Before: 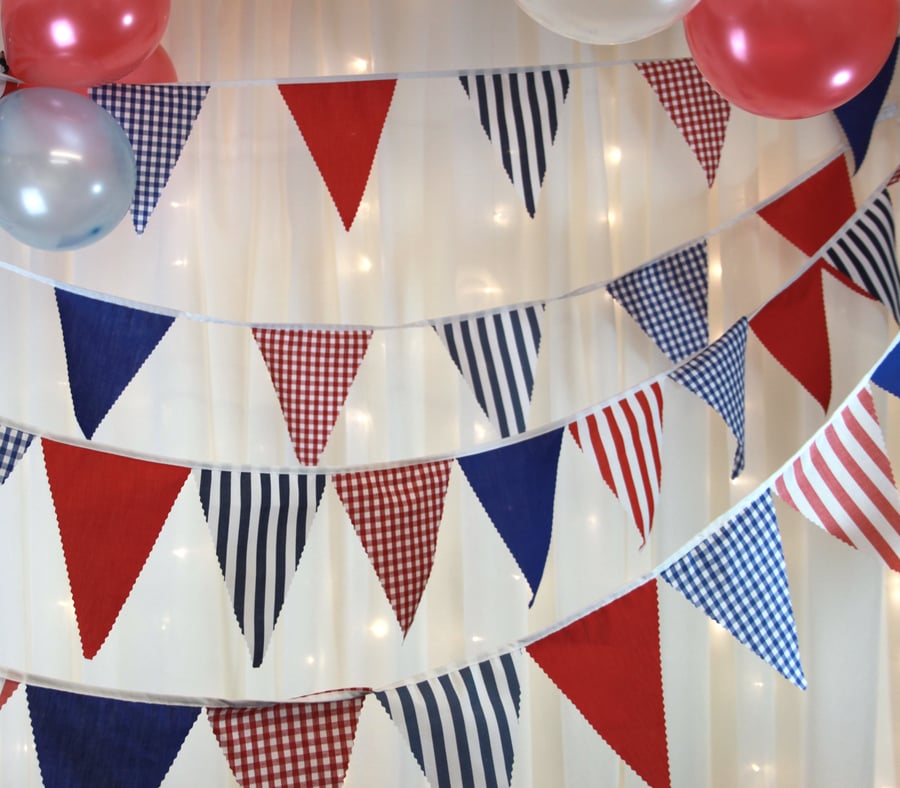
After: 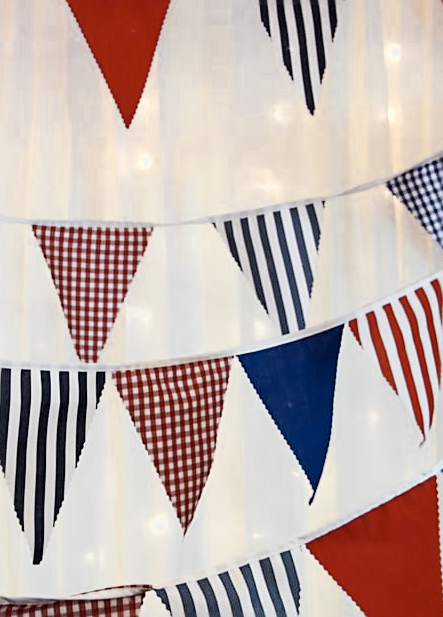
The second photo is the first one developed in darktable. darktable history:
exposure: black level correction 0.001, exposure 0.498 EV, compensate exposure bias true, compensate highlight preservation false
contrast brightness saturation: saturation 0.129
color zones: curves: ch0 [(0.004, 0.306) (0.107, 0.448) (0.252, 0.656) (0.41, 0.398) (0.595, 0.515) (0.768, 0.628)]; ch1 [(0.07, 0.323) (0.151, 0.452) (0.252, 0.608) (0.346, 0.221) (0.463, 0.189) (0.61, 0.368) (0.735, 0.395) (0.921, 0.412)]; ch2 [(0, 0.476) (0.132, 0.512) (0.243, 0.512) (0.397, 0.48) (0.522, 0.376) (0.634, 0.536) (0.761, 0.46)]
crop and rotate: angle 0.02°, left 24.472%, top 13.168%, right 26.231%, bottom 8.378%
sharpen: amount 0.463
filmic rgb: black relative exposure -5.06 EV, white relative exposure 3.99 EV, hardness 2.88, contrast 1.189, highlights saturation mix -29.07%
color balance rgb: shadows lift › chroma 2.009%, shadows lift › hue 52.78°, global offset › hue 170.51°, perceptual saturation grading › global saturation 0.708%, perceptual saturation grading › highlights -14.93%, perceptual saturation grading › shadows 26.211%, global vibrance 20%
